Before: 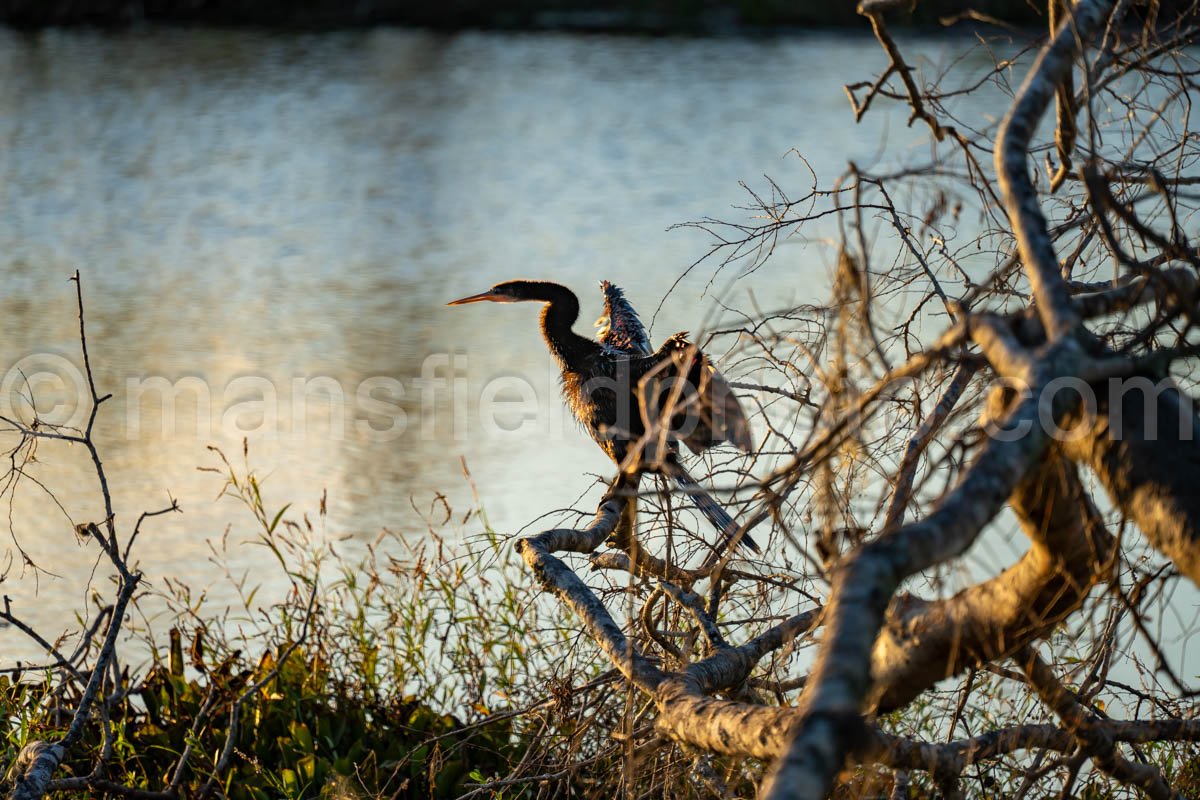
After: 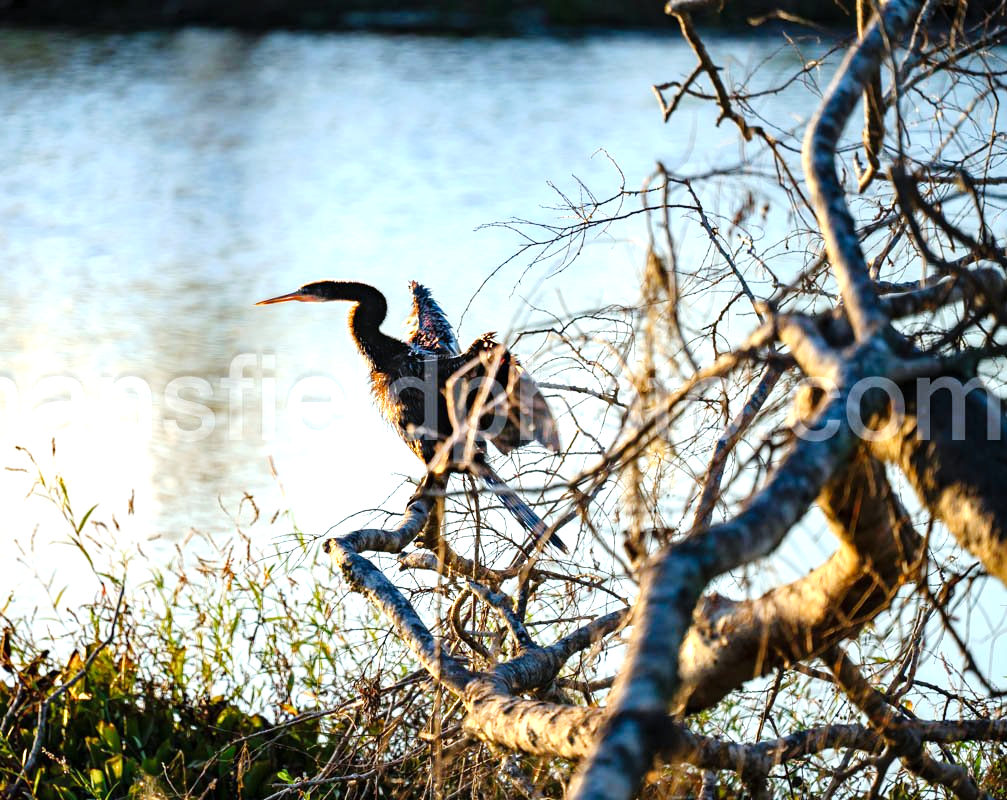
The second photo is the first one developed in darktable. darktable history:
crop: left 16.028%
exposure: exposure 1 EV, compensate exposure bias true, compensate highlight preservation false
color calibration: x 0.37, y 0.382, temperature 4313.99 K
tone equalizer: on, module defaults
tone curve: curves: ch0 [(0, 0) (0.037, 0.025) (0.131, 0.093) (0.275, 0.256) (0.476, 0.517) (0.607, 0.667) (0.691, 0.745) (0.789, 0.836) (0.911, 0.925) (0.997, 0.995)]; ch1 [(0, 0) (0.301, 0.3) (0.444, 0.45) (0.493, 0.495) (0.507, 0.503) (0.534, 0.533) (0.582, 0.58) (0.658, 0.693) (0.746, 0.77) (1, 1)]; ch2 [(0, 0) (0.246, 0.233) (0.36, 0.352) (0.415, 0.418) (0.476, 0.492) (0.502, 0.504) (0.525, 0.518) (0.539, 0.544) (0.586, 0.602) (0.634, 0.651) (0.706, 0.727) (0.853, 0.852) (1, 0.951)], preserve colors none
